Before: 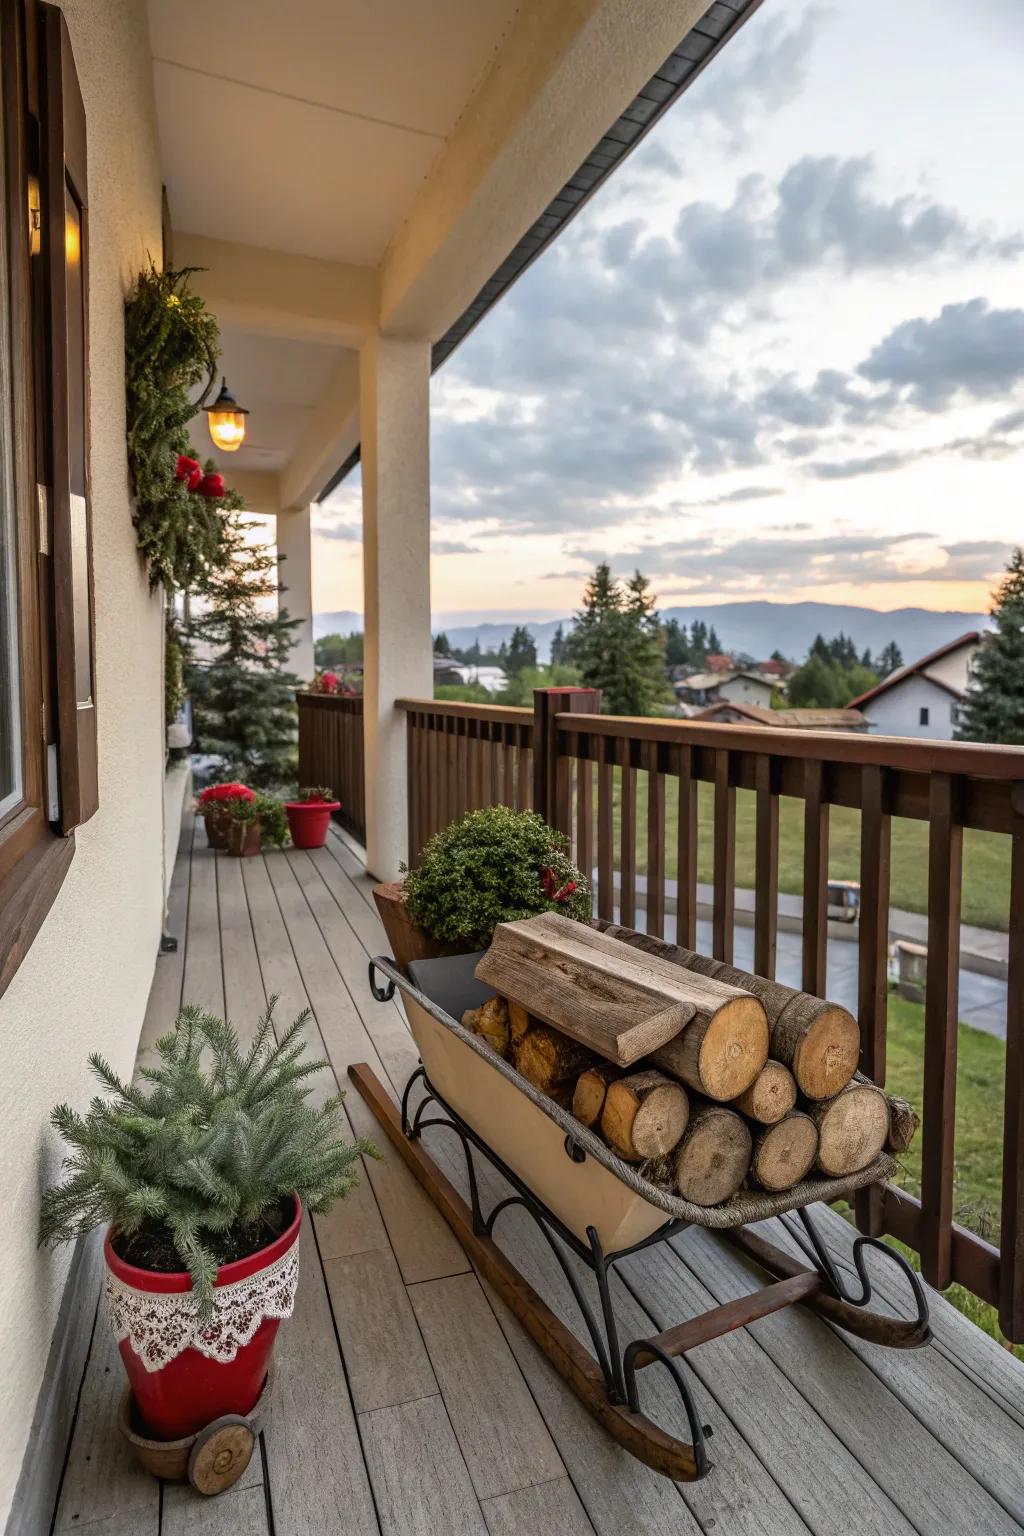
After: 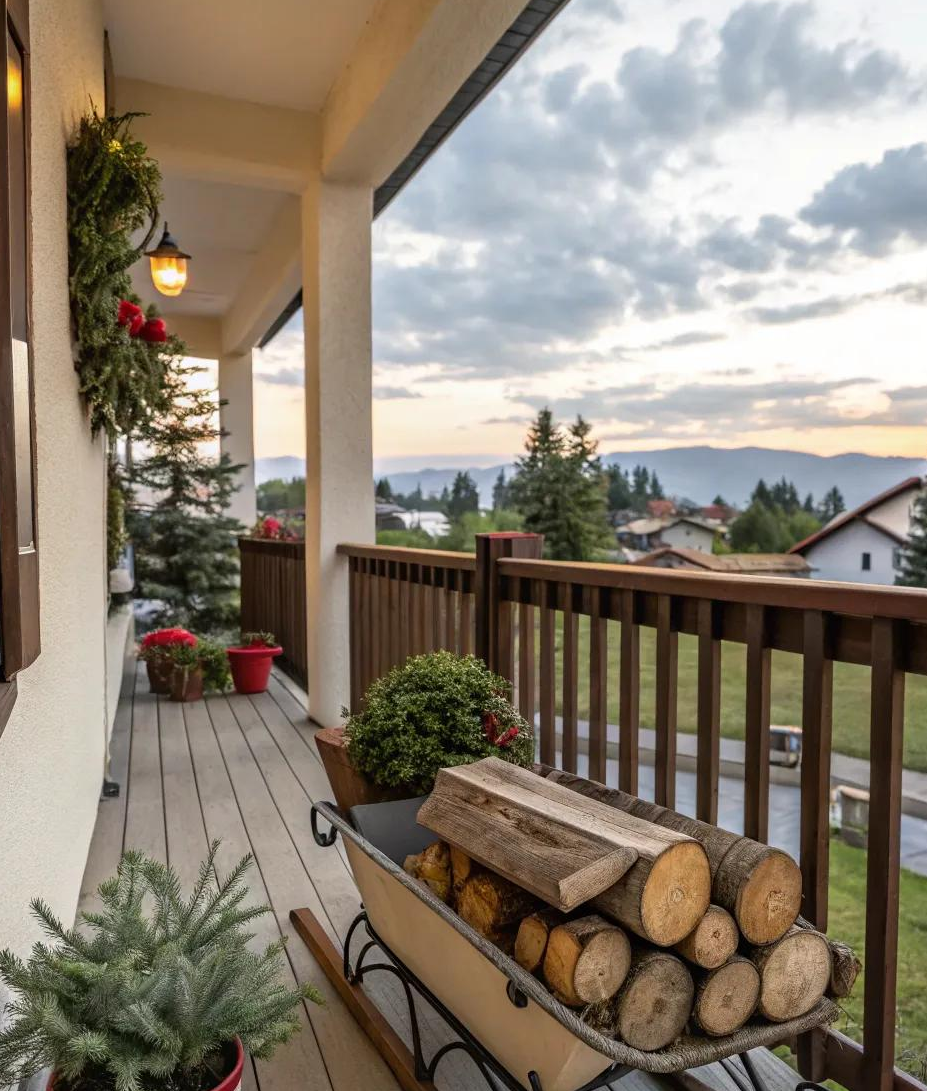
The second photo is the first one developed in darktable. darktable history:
crop: left 5.686%, top 10.099%, right 3.748%, bottom 18.842%
